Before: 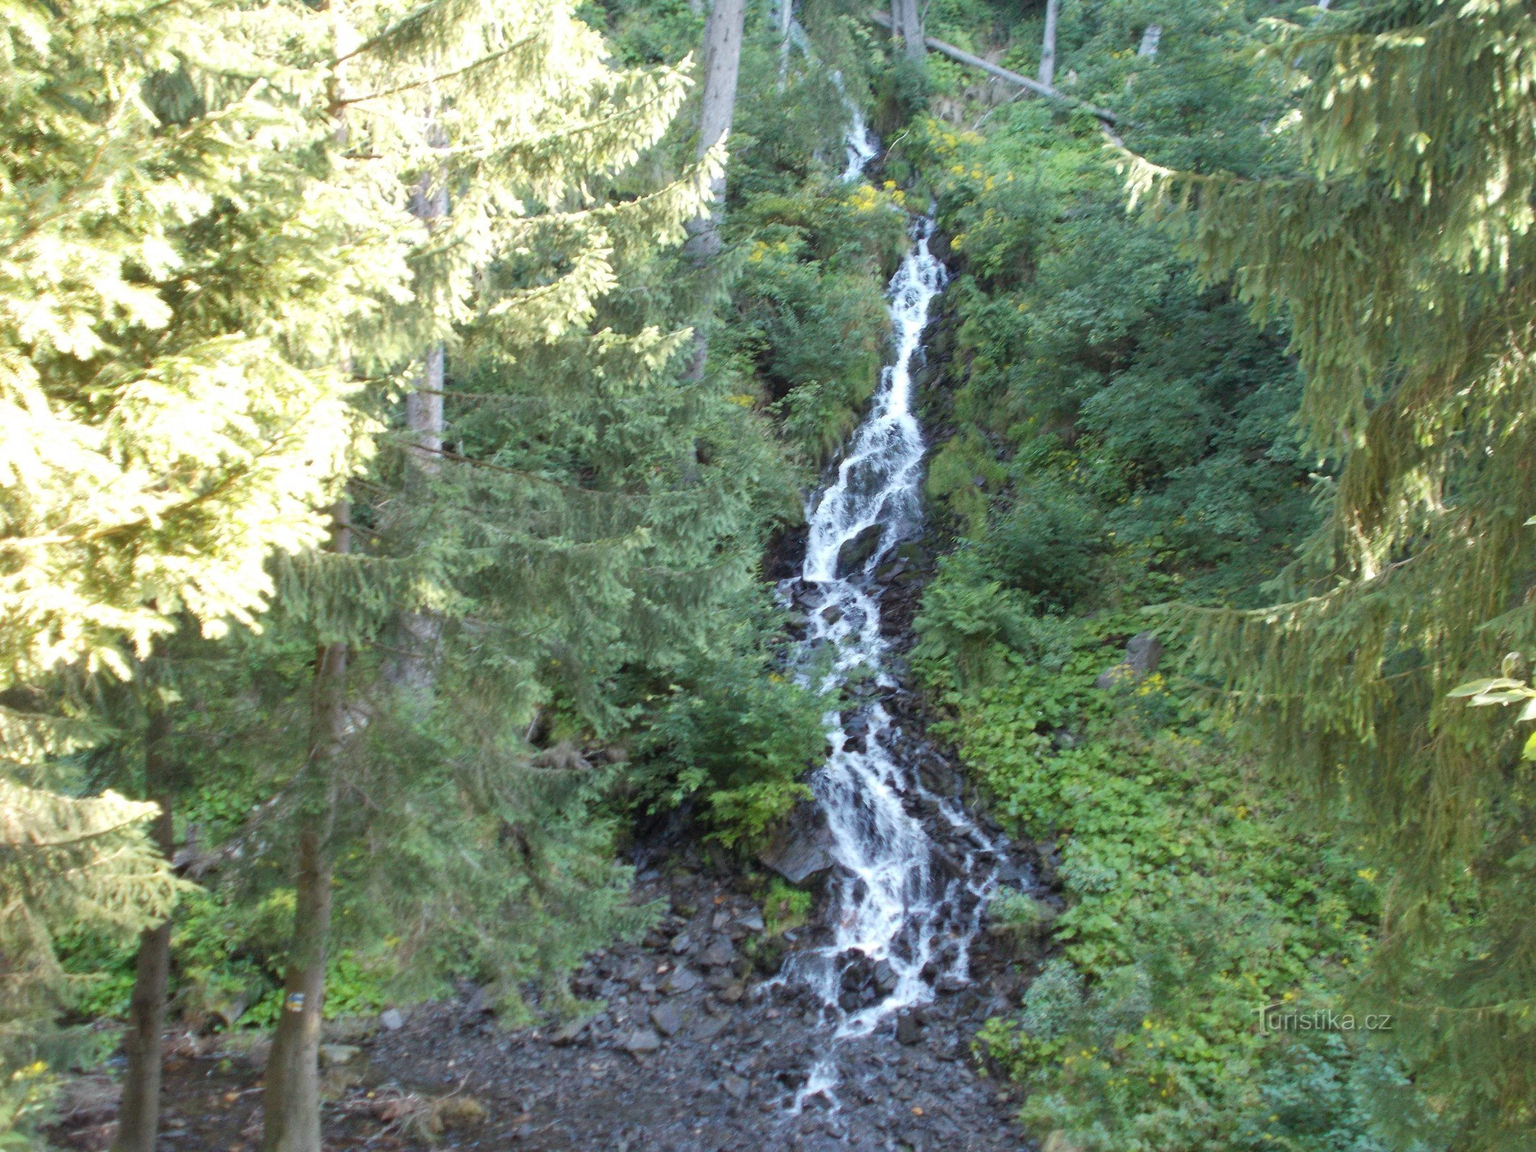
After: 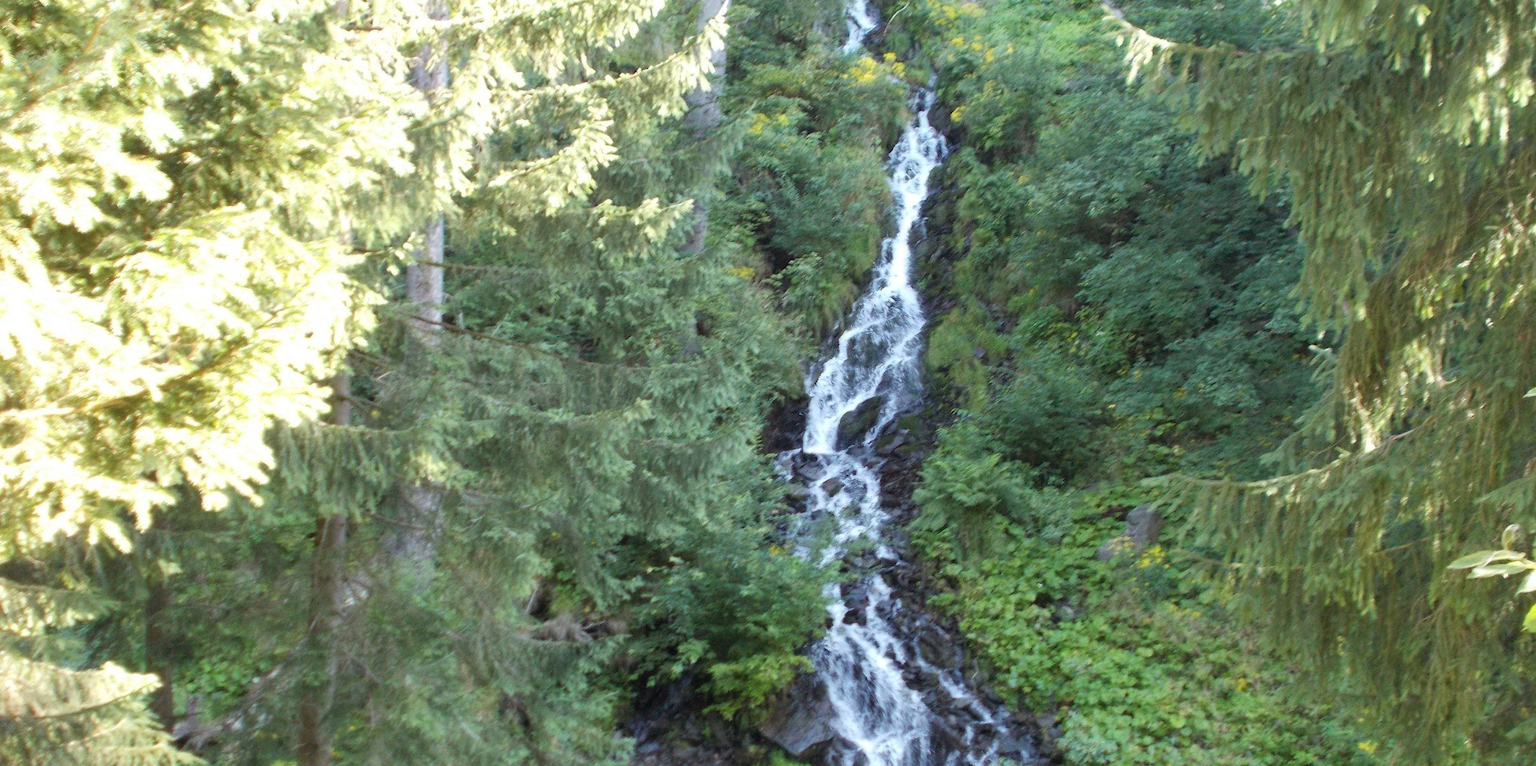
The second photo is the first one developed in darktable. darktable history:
crop: top 11.163%, bottom 22.301%
